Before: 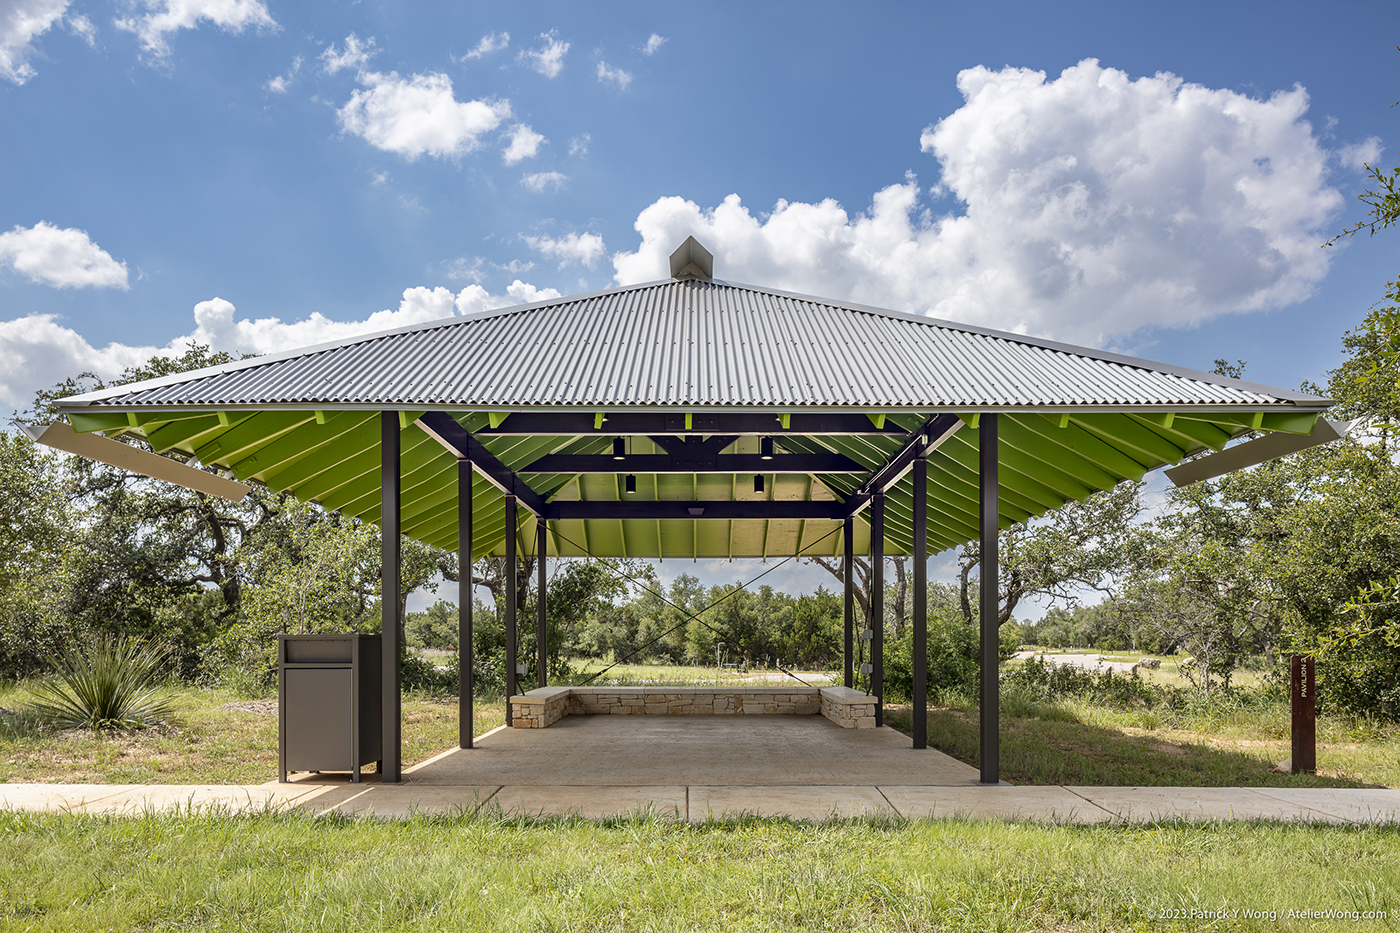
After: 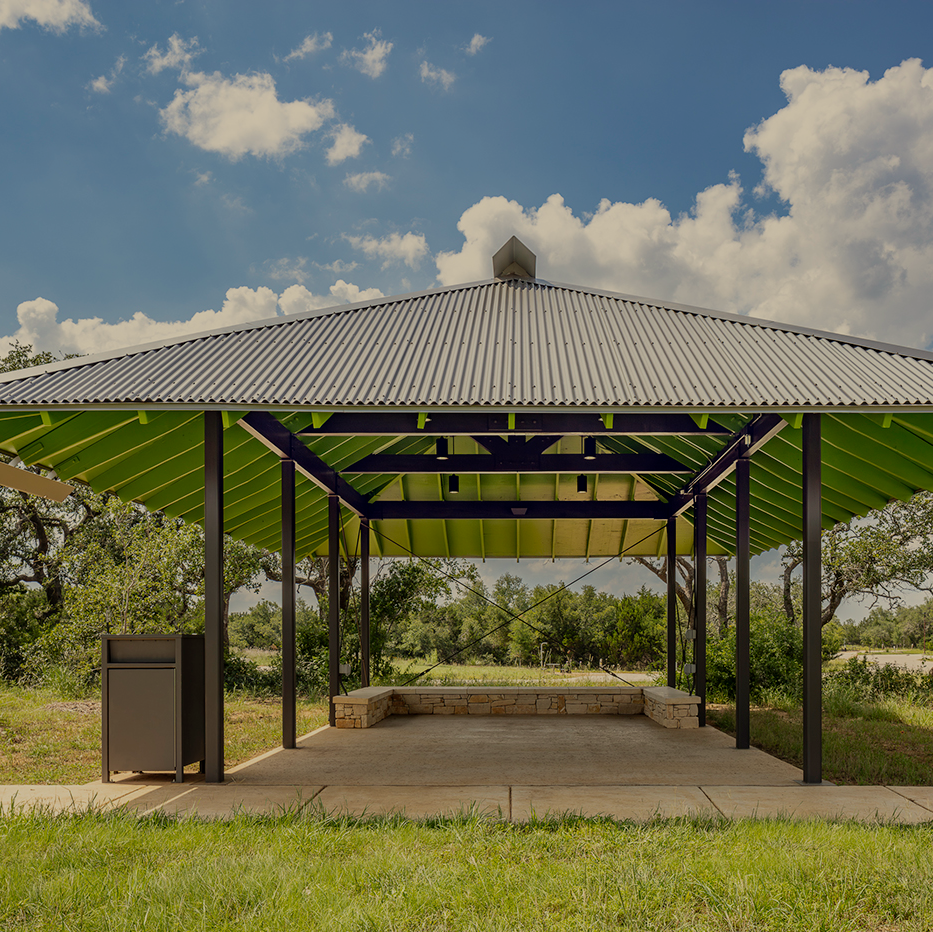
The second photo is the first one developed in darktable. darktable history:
exposure: exposure -1 EV, compensate highlight preservation false
crop and rotate: left 12.673%, right 20.66%
color correction: highlights a* 1.39, highlights b* 17.83
levels: levels [0, 0.478, 1]
color zones: curves: ch0 [(0, 0.5) (0.143, 0.5) (0.286, 0.5) (0.429, 0.5) (0.571, 0.5) (0.714, 0.476) (0.857, 0.5) (1, 0.5)]; ch2 [(0, 0.5) (0.143, 0.5) (0.286, 0.5) (0.429, 0.5) (0.571, 0.5) (0.714, 0.487) (0.857, 0.5) (1, 0.5)]
